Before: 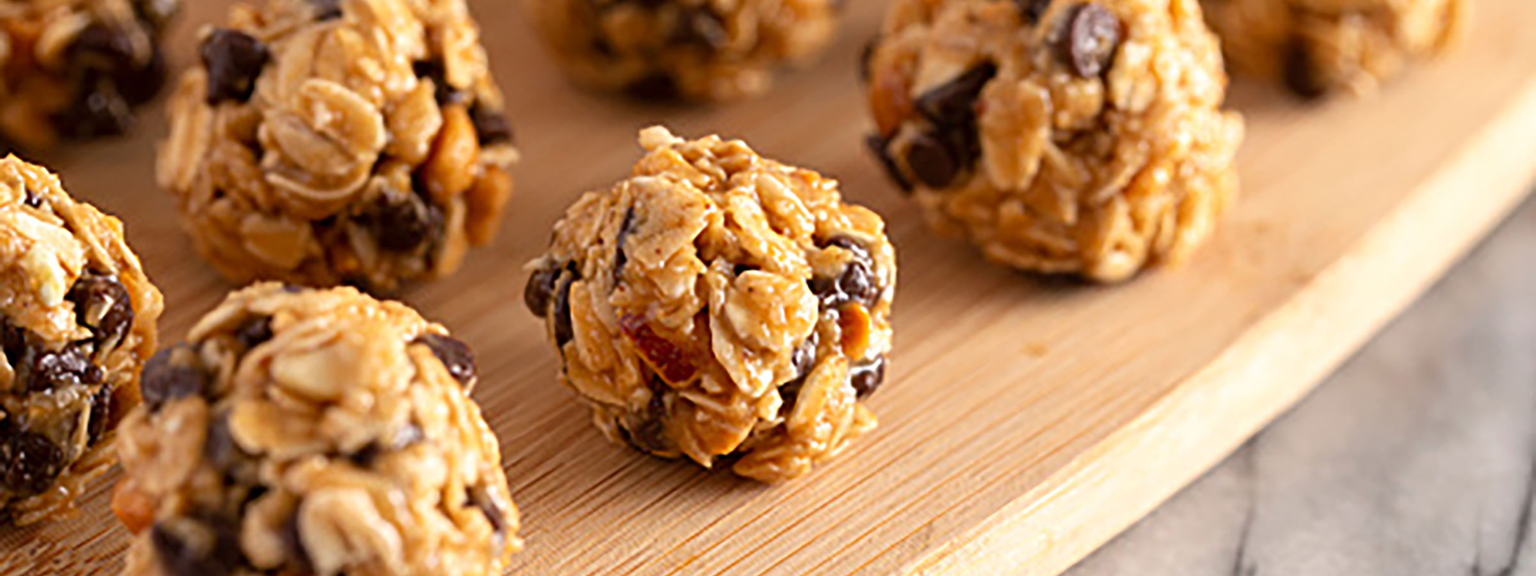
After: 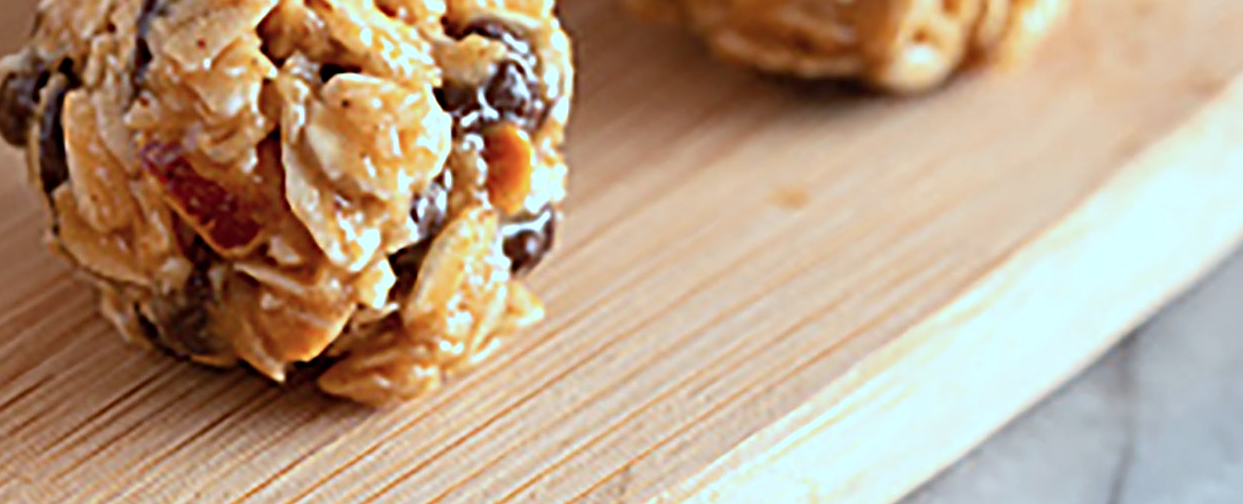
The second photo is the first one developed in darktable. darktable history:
sharpen: on, module defaults
crop: left 34.479%, top 38.822%, right 13.718%, bottom 5.172%
color correction: highlights a* -10.69, highlights b* -19.19
